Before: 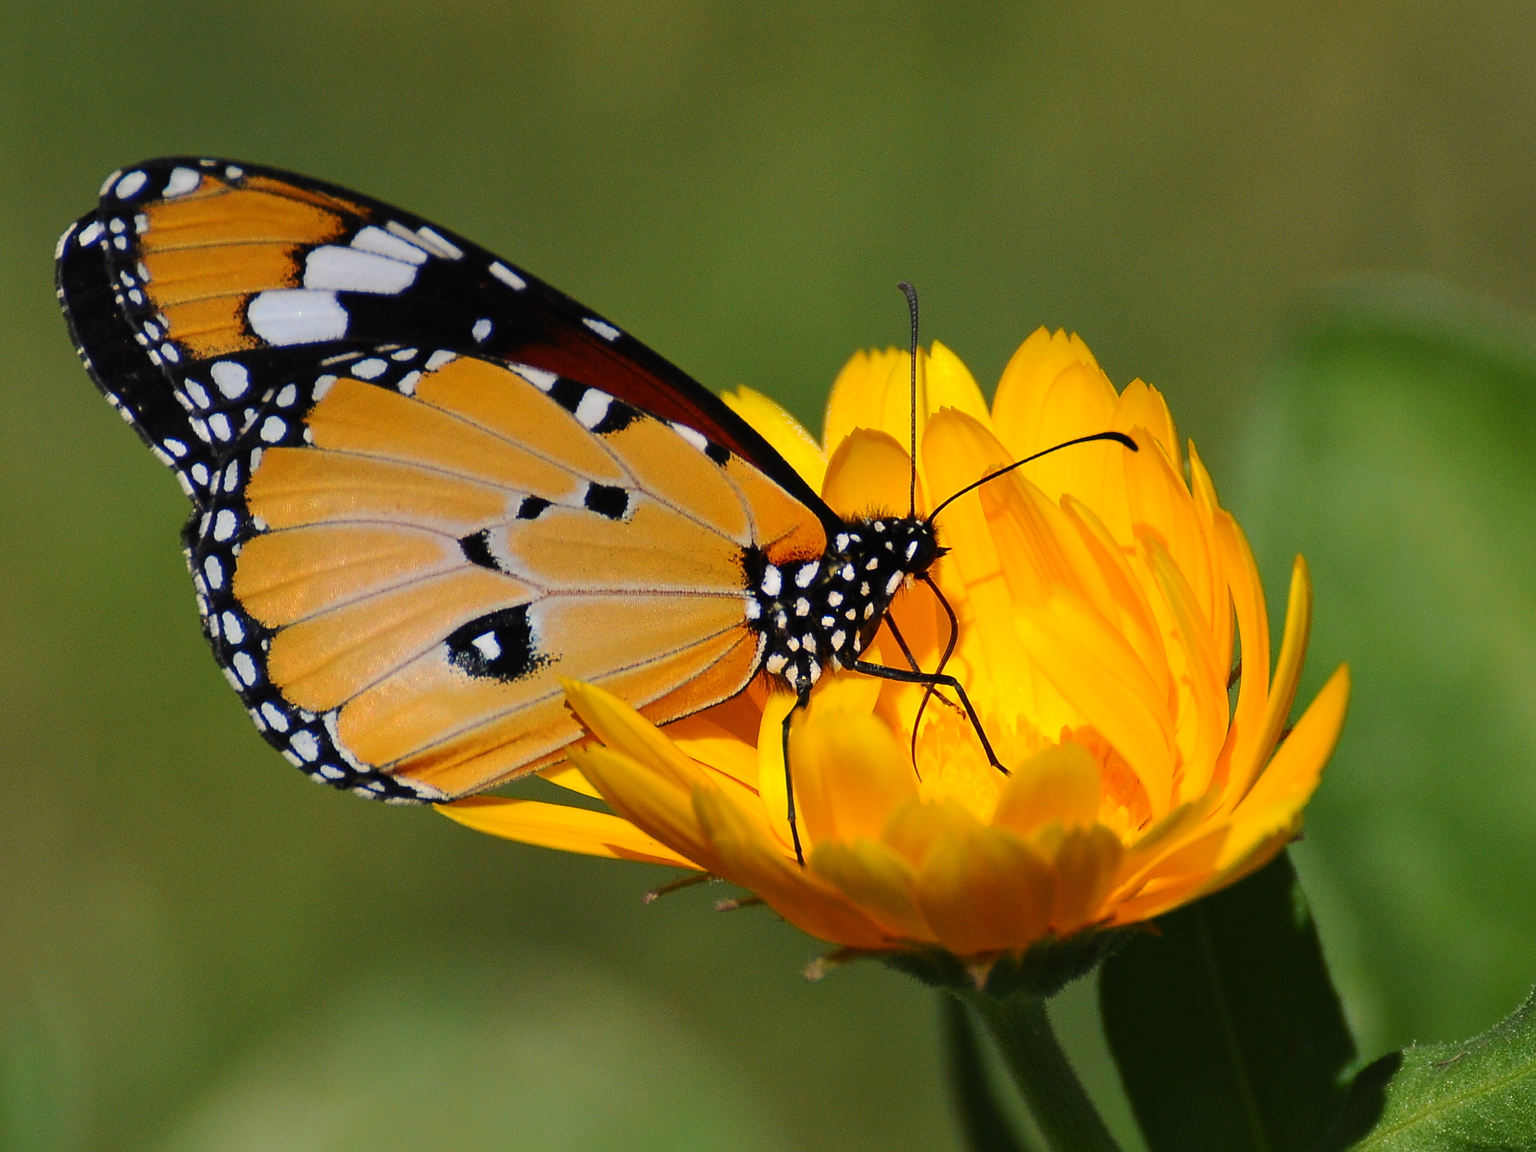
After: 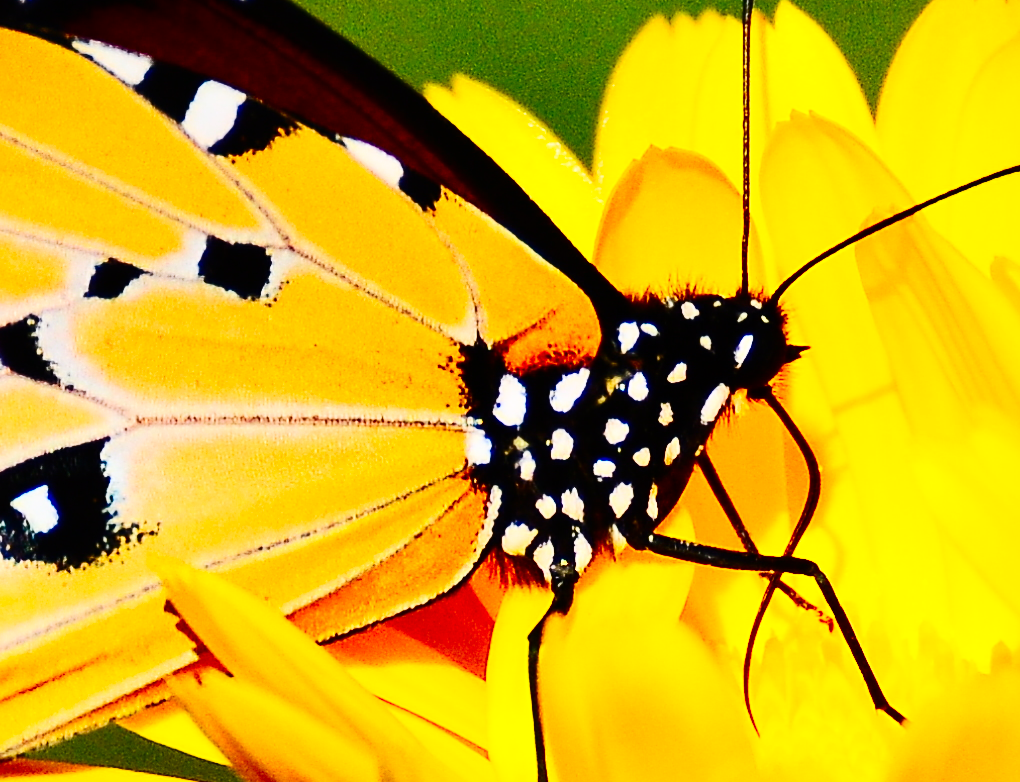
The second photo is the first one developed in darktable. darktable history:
base curve: curves: ch0 [(0, 0) (0.036, 0.025) (0.121, 0.166) (0.206, 0.329) (0.605, 0.79) (1, 1)], preserve colors none
crop: left 30.339%, top 29.571%, right 29.805%, bottom 29.693%
contrast brightness saturation: contrast 0.408, brightness 0.052, saturation 0.247
